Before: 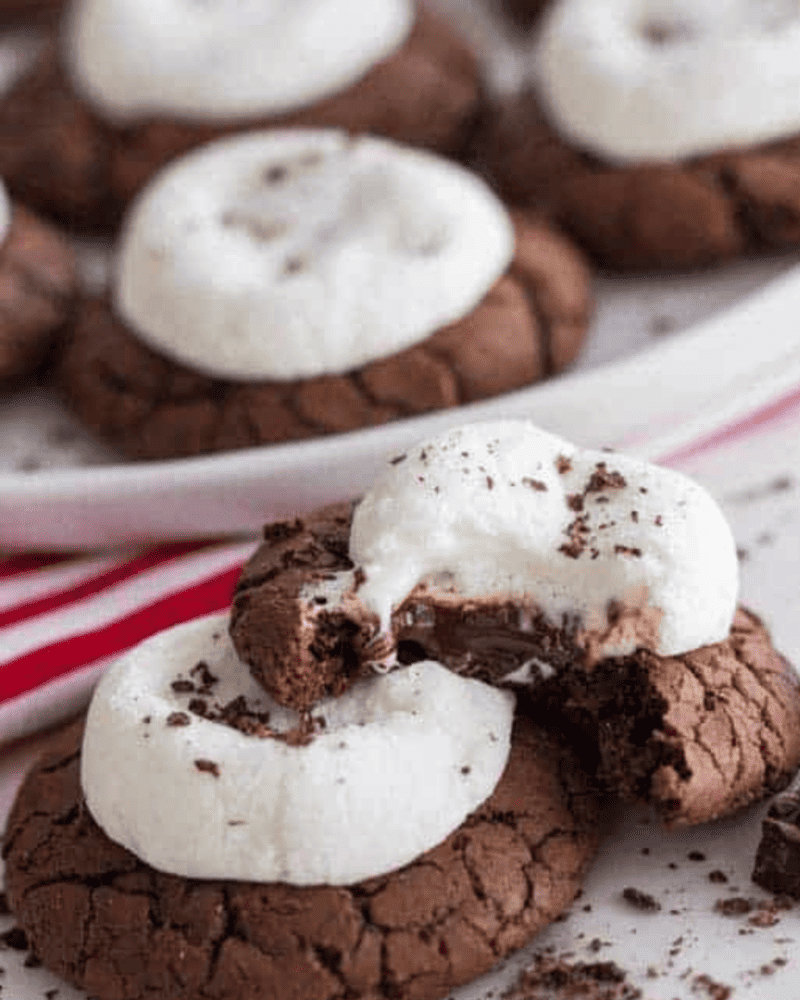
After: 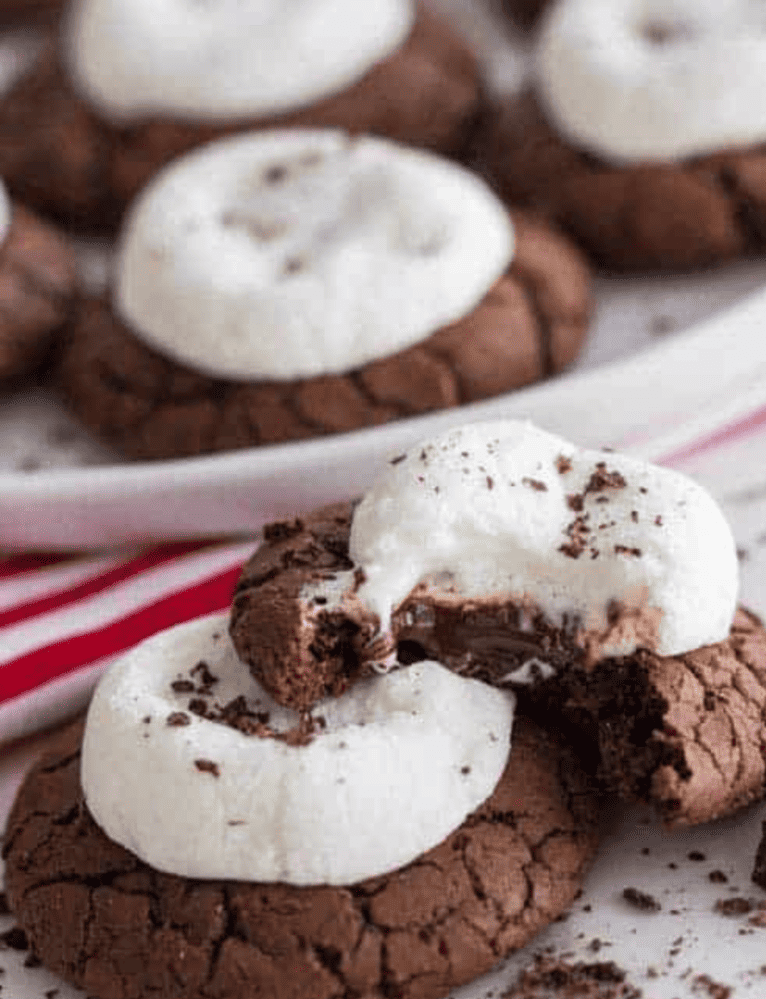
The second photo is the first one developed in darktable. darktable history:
crop: right 4.126%, bottom 0.031%
tone equalizer: on, module defaults
